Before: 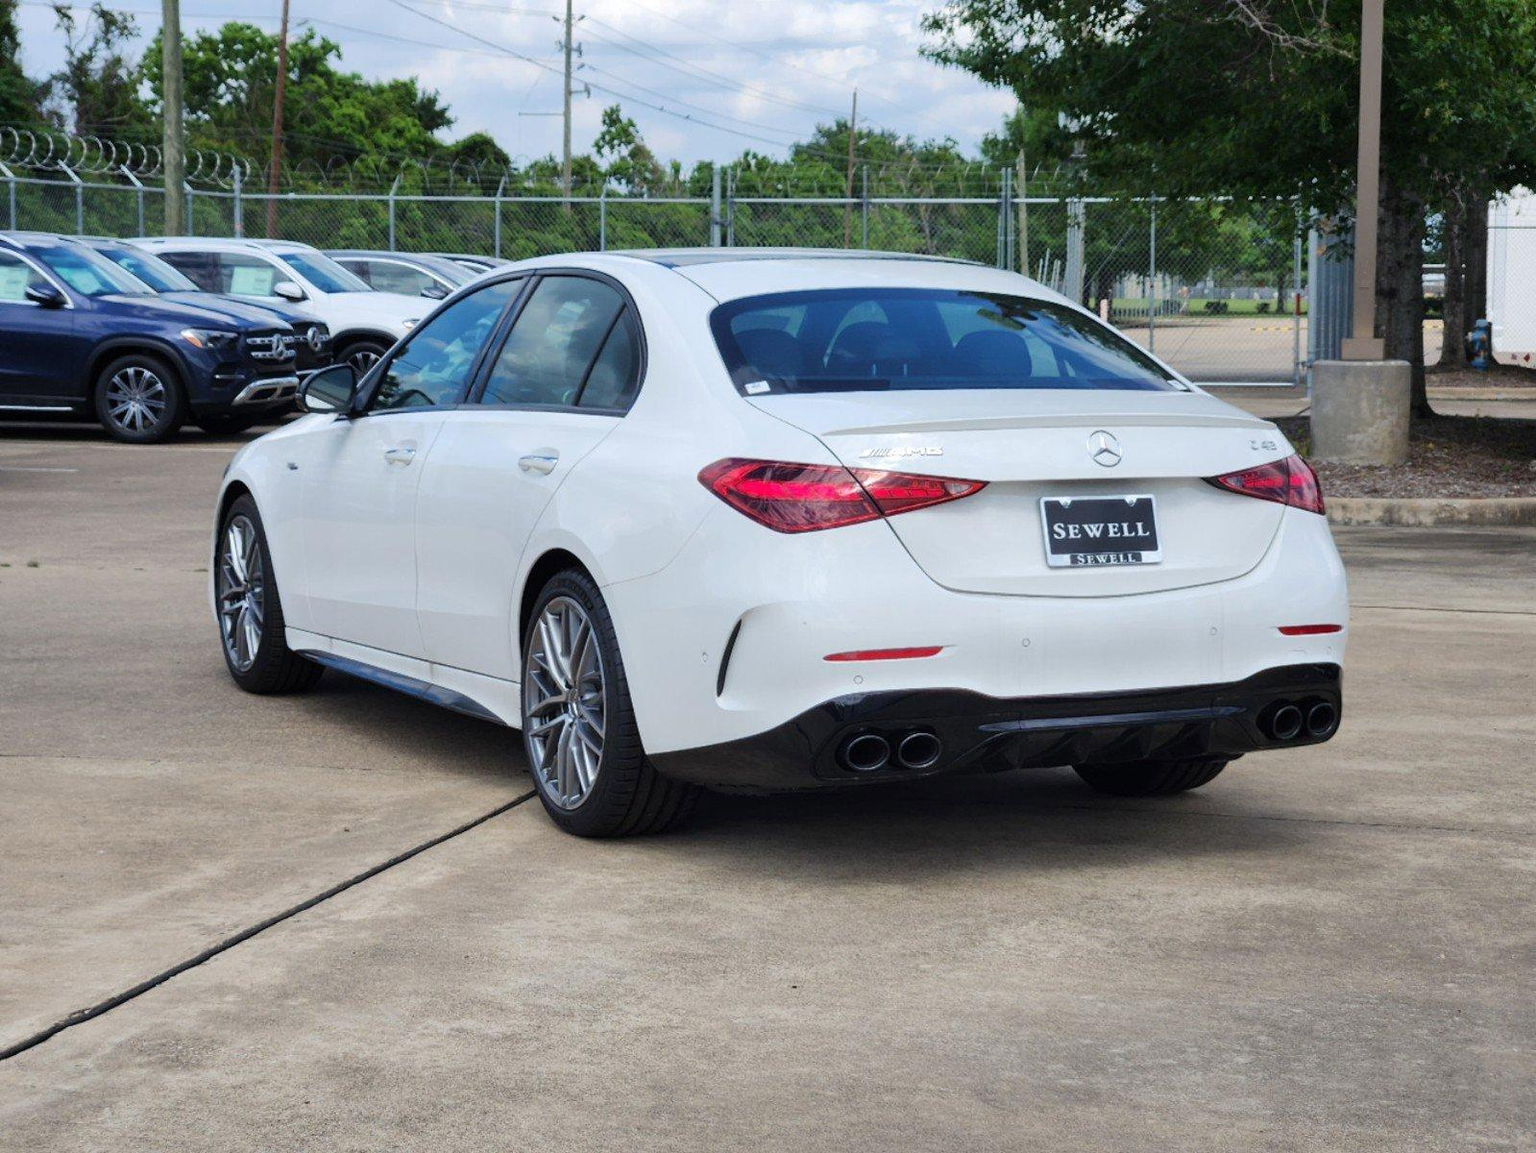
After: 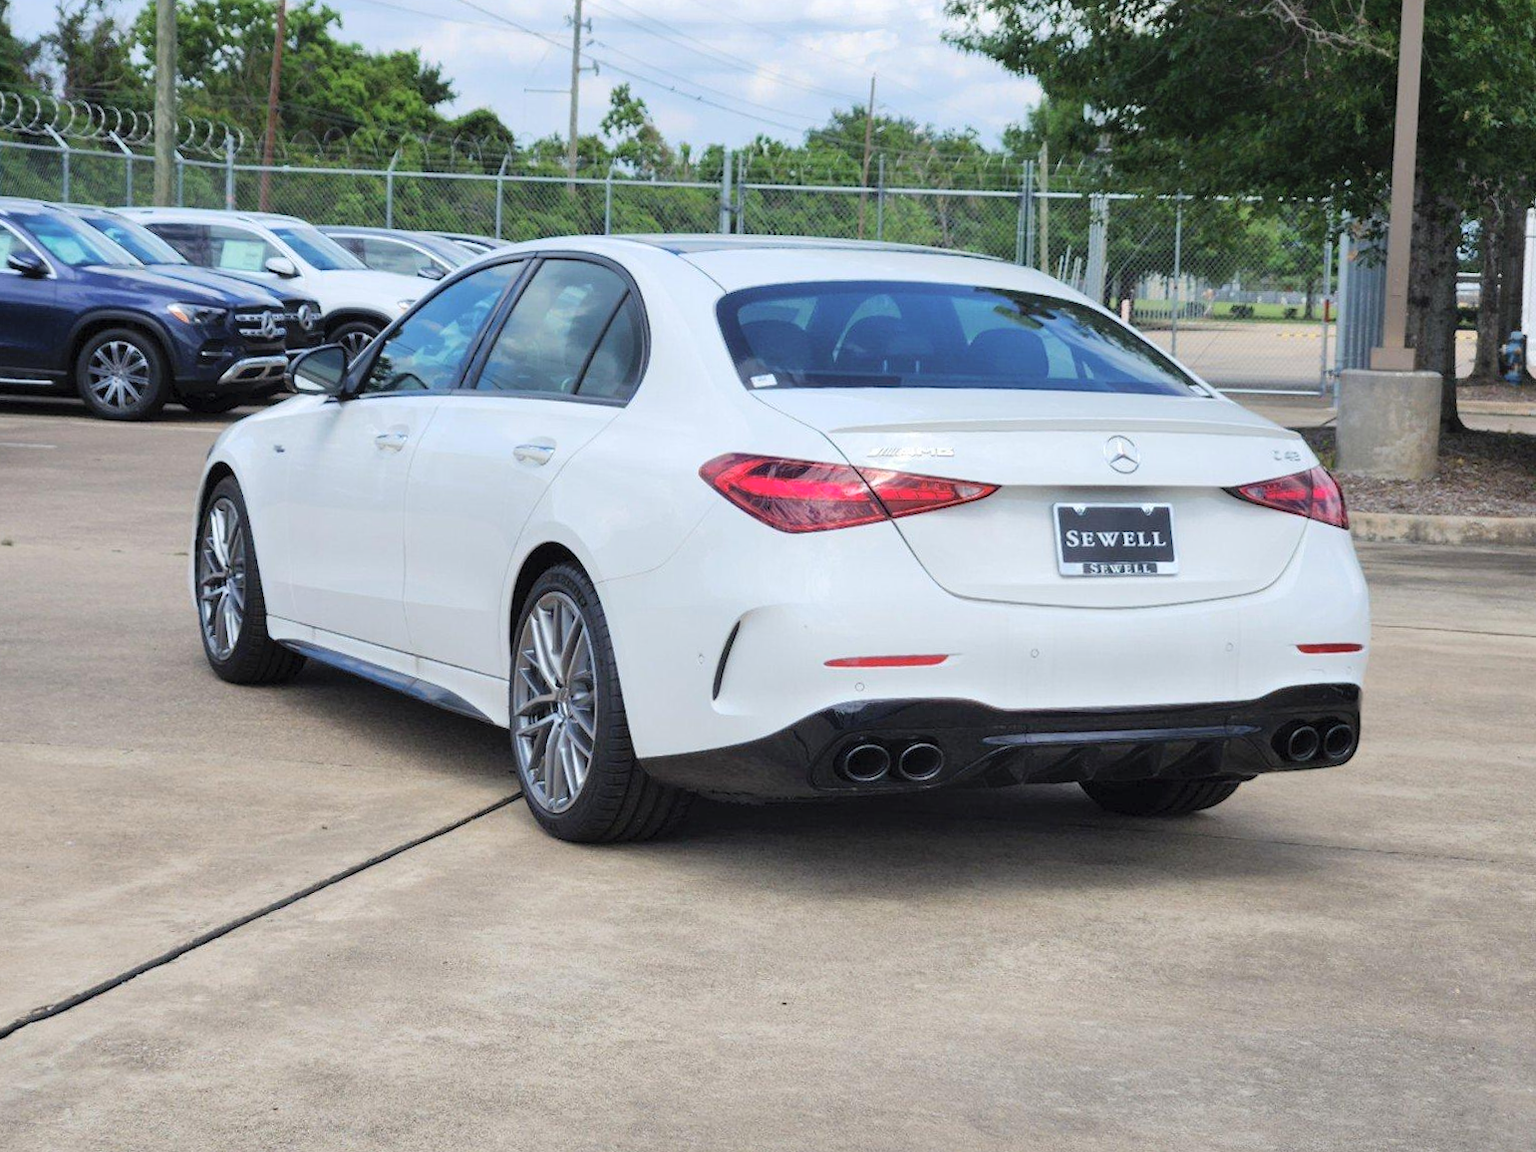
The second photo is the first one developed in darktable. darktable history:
contrast brightness saturation: brightness 0.146
crop and rotate: angle -1.64°
